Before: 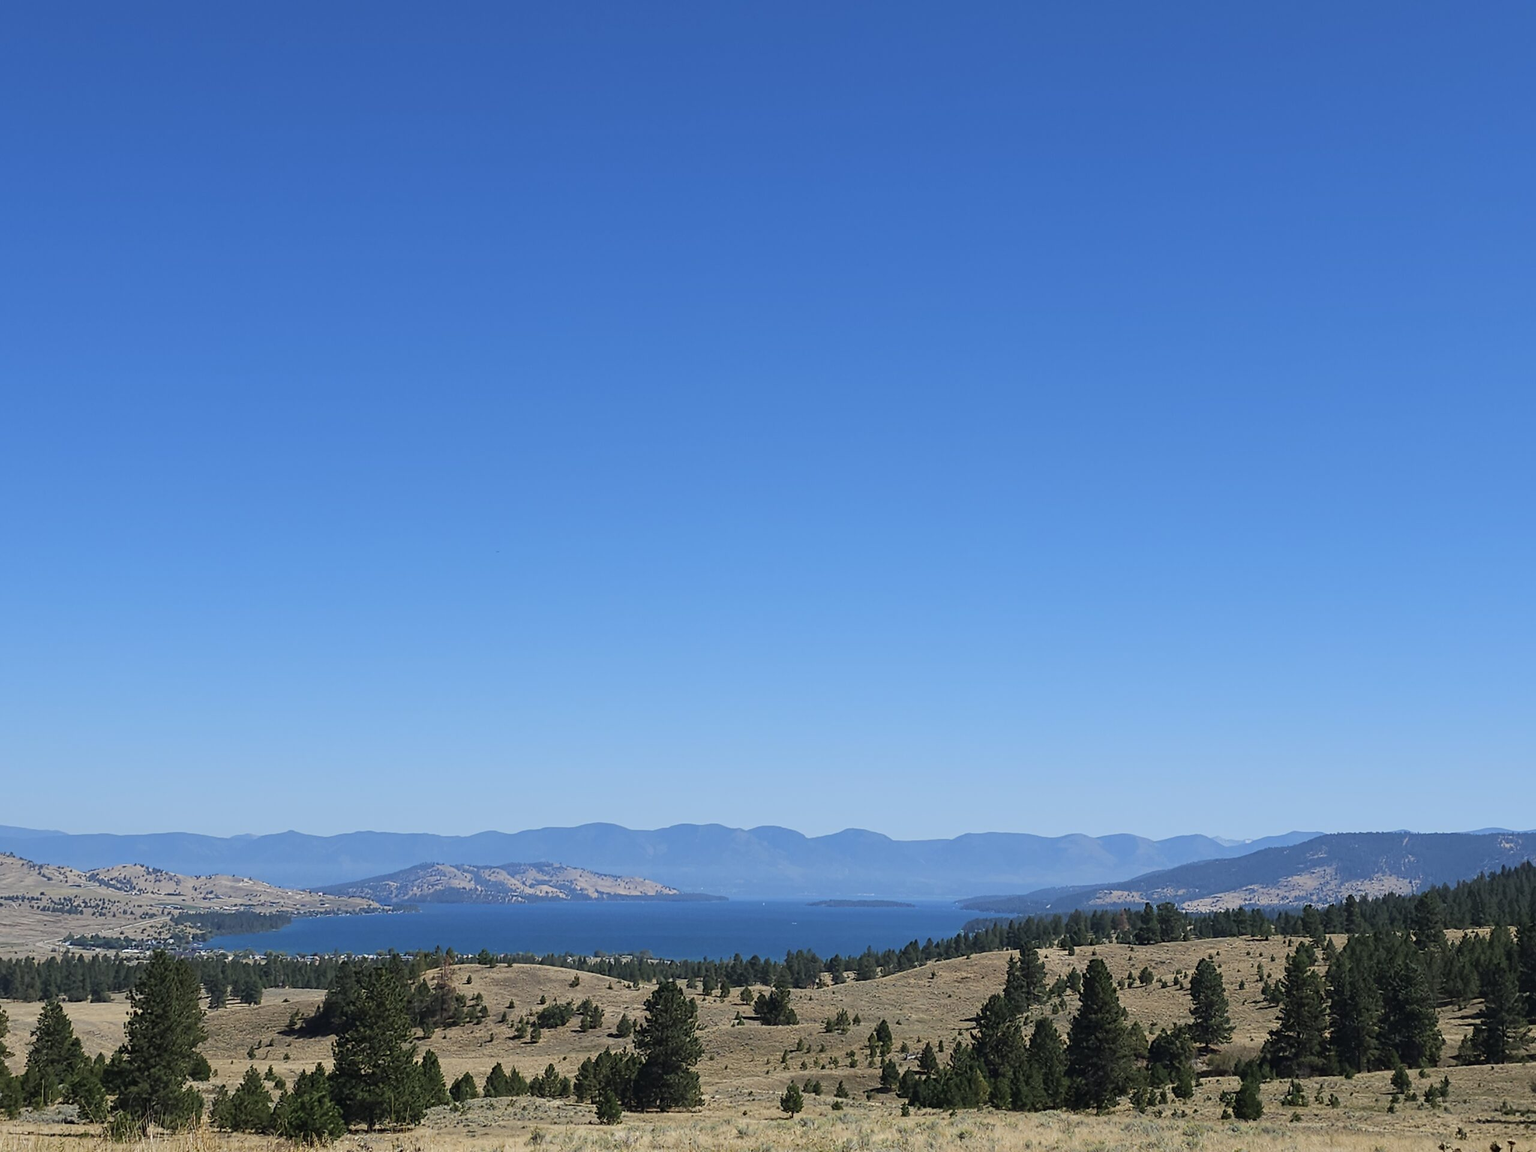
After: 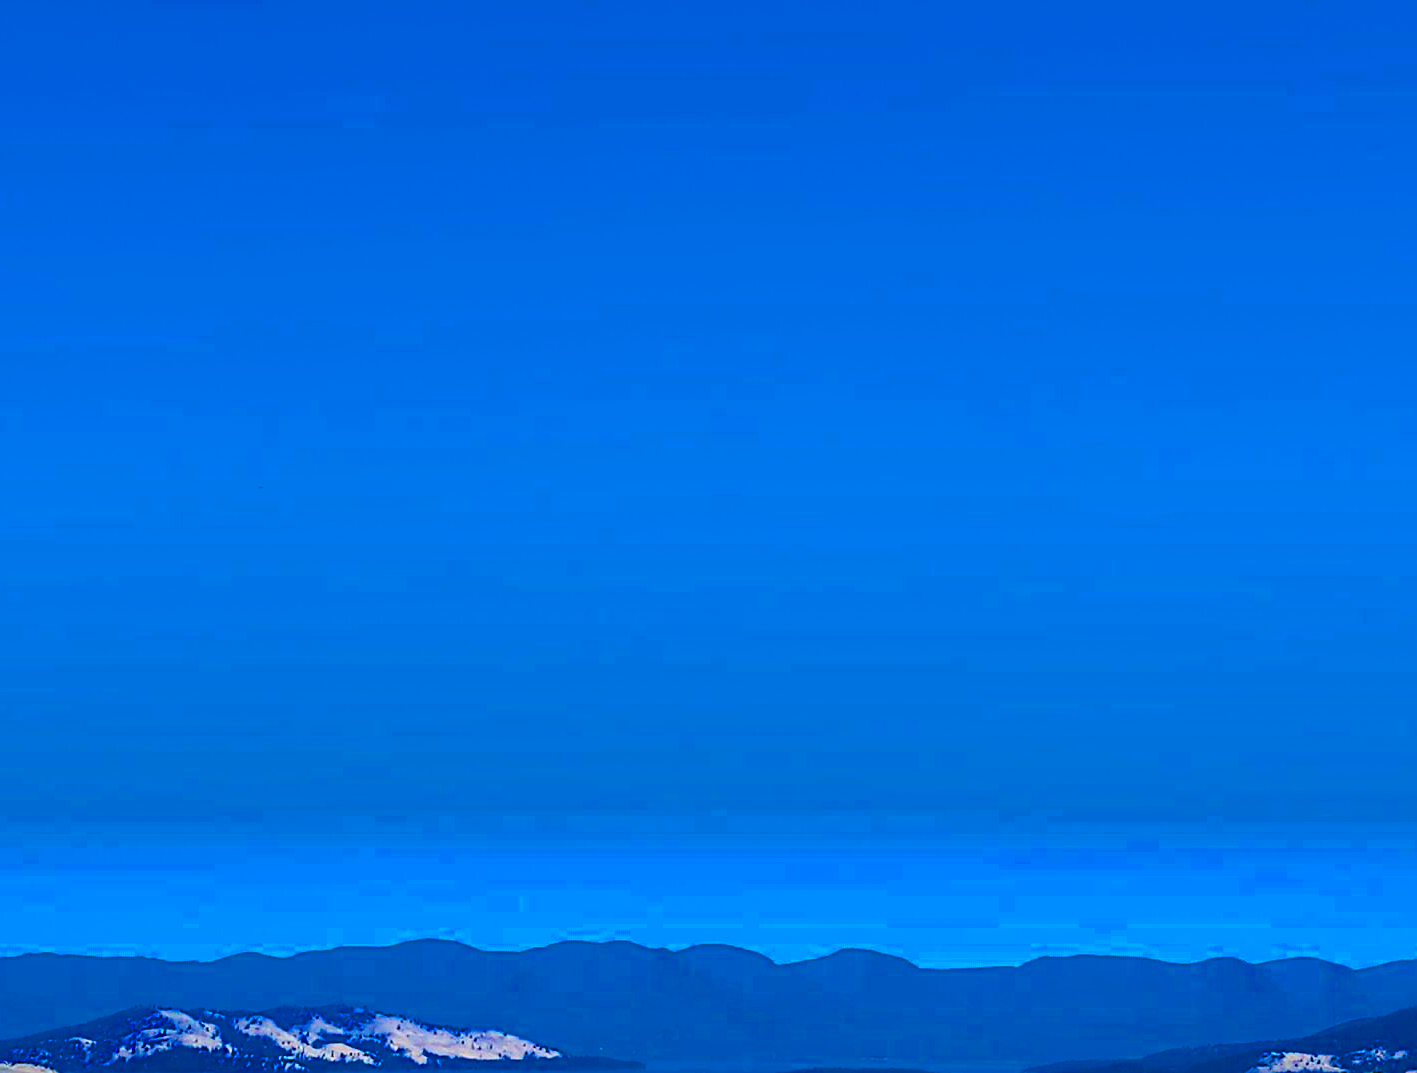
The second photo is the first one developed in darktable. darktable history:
crop and rotate: left 22.265%, top 22.509%, right 22.361%, bottom 21.567%
color balance rgb: linear chroma grading › highlights 99.953%, linear chroma grading › global chroma 23.876%, perceptual saturation grading › global saturation 40.968%, global vibrance 15.869%, saturation formula JzAzBz (2021)
haze removal: compatibility mode true, adaptive false
contrast brightness saturation: contrast 0.203, brightness 0.169, saturation 0.228
color correction: highlights a* -4.81, highlights b* 5.04, saturation 0.971
sharpen: radius 1.404, amount 1.266, threshold 0.729
contrast equalizer: octaves 7, y [[0.5, 0.486, 0.447, 0.446, 0.489, 0.5], [0.5 ×6], [0.5 ×6], [0 ×6], [0 ×6]]
